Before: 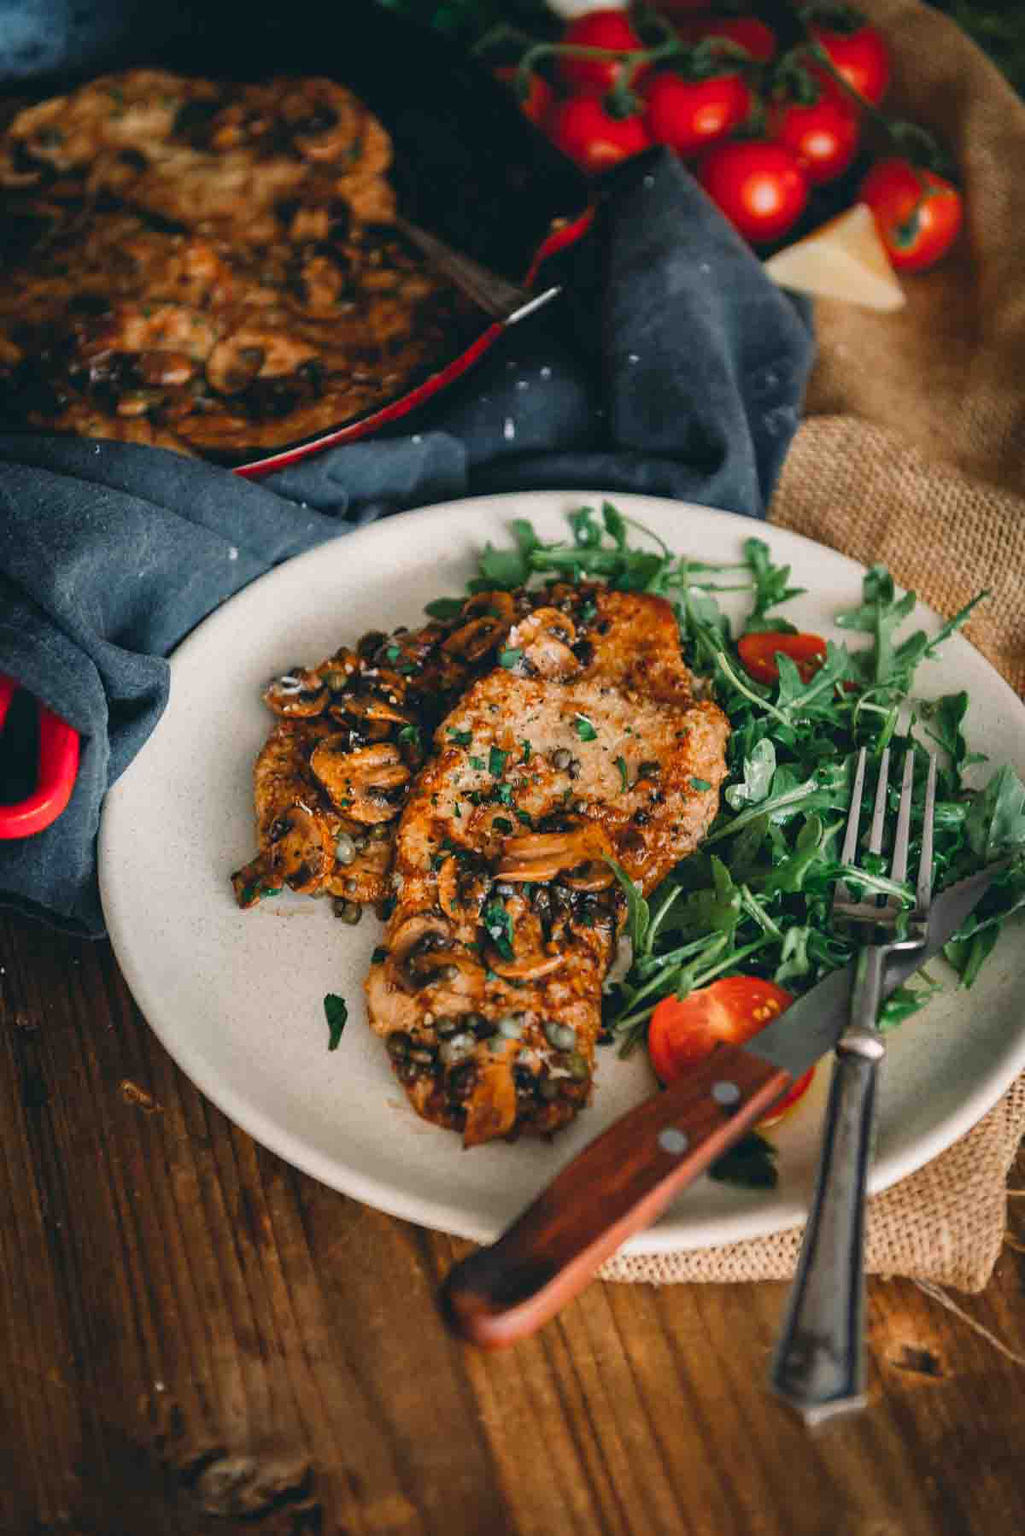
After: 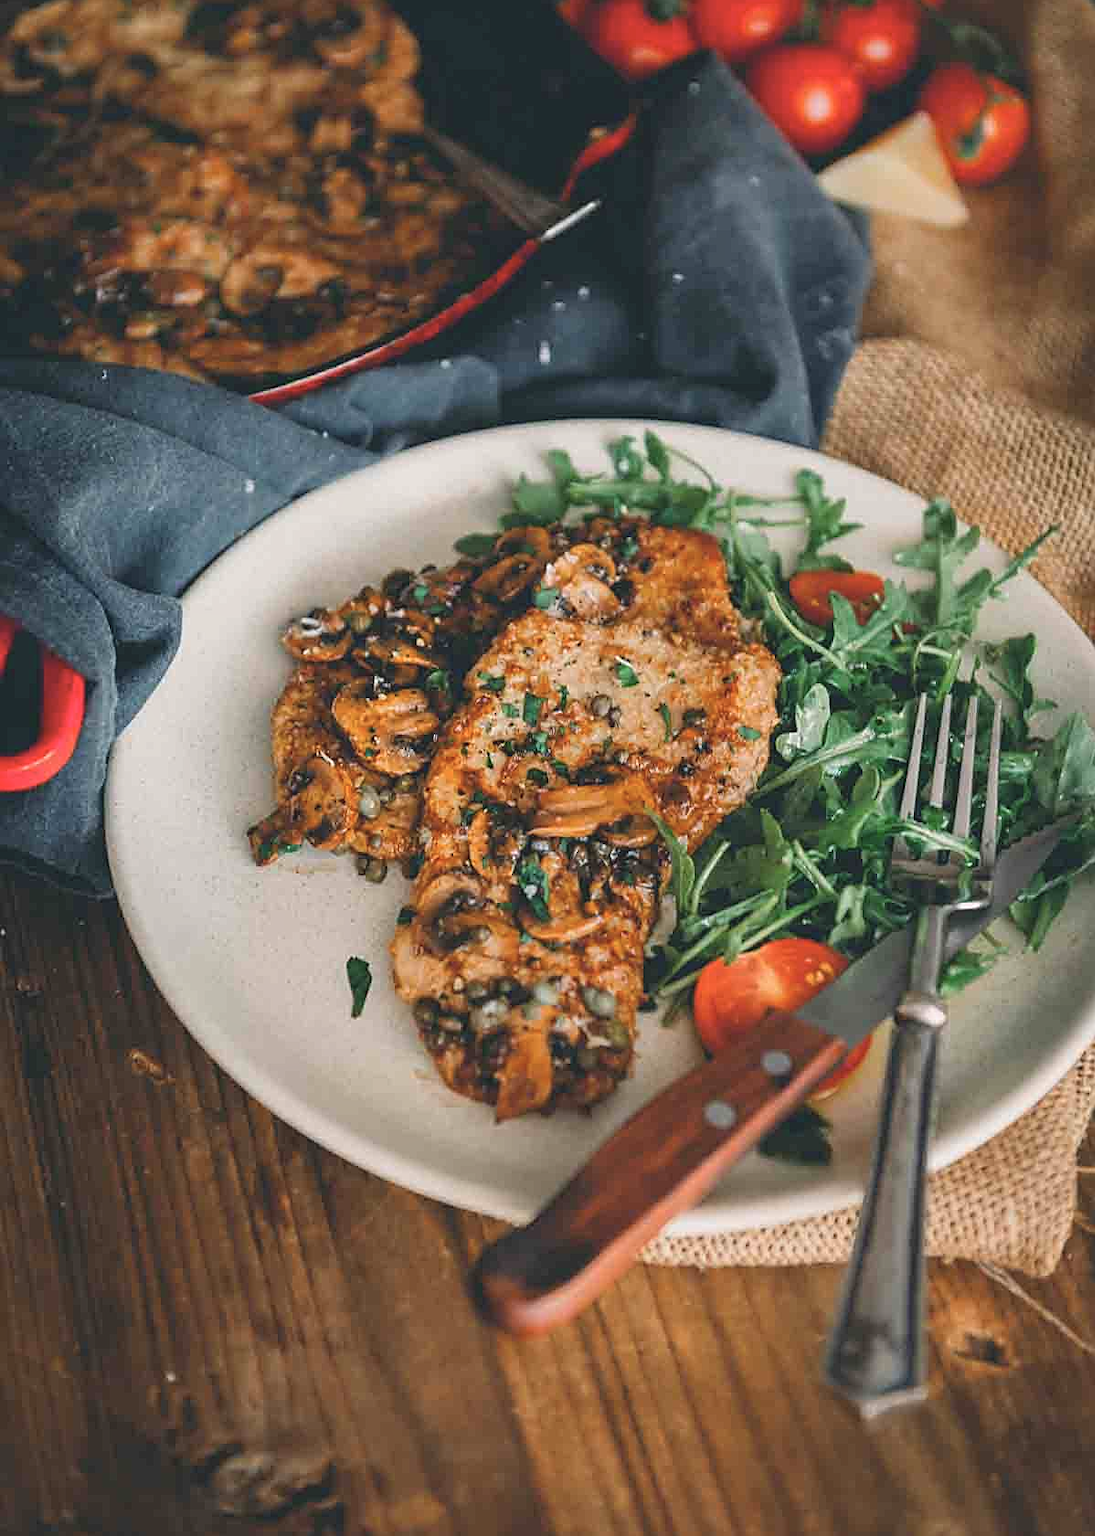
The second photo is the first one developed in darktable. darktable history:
crop and rotate: top 6.483%
shadows and highlights: shadows -12.78, white point adjustment 4.02, highlights 28.93
exposure: exposure -0.019 EV, compensate exposure bias true, compensate highlight preservation false
sharpen: on, module defaults
contrast brightness saturation: contrast -0.141, brightness 0.051, saturation -0.125
